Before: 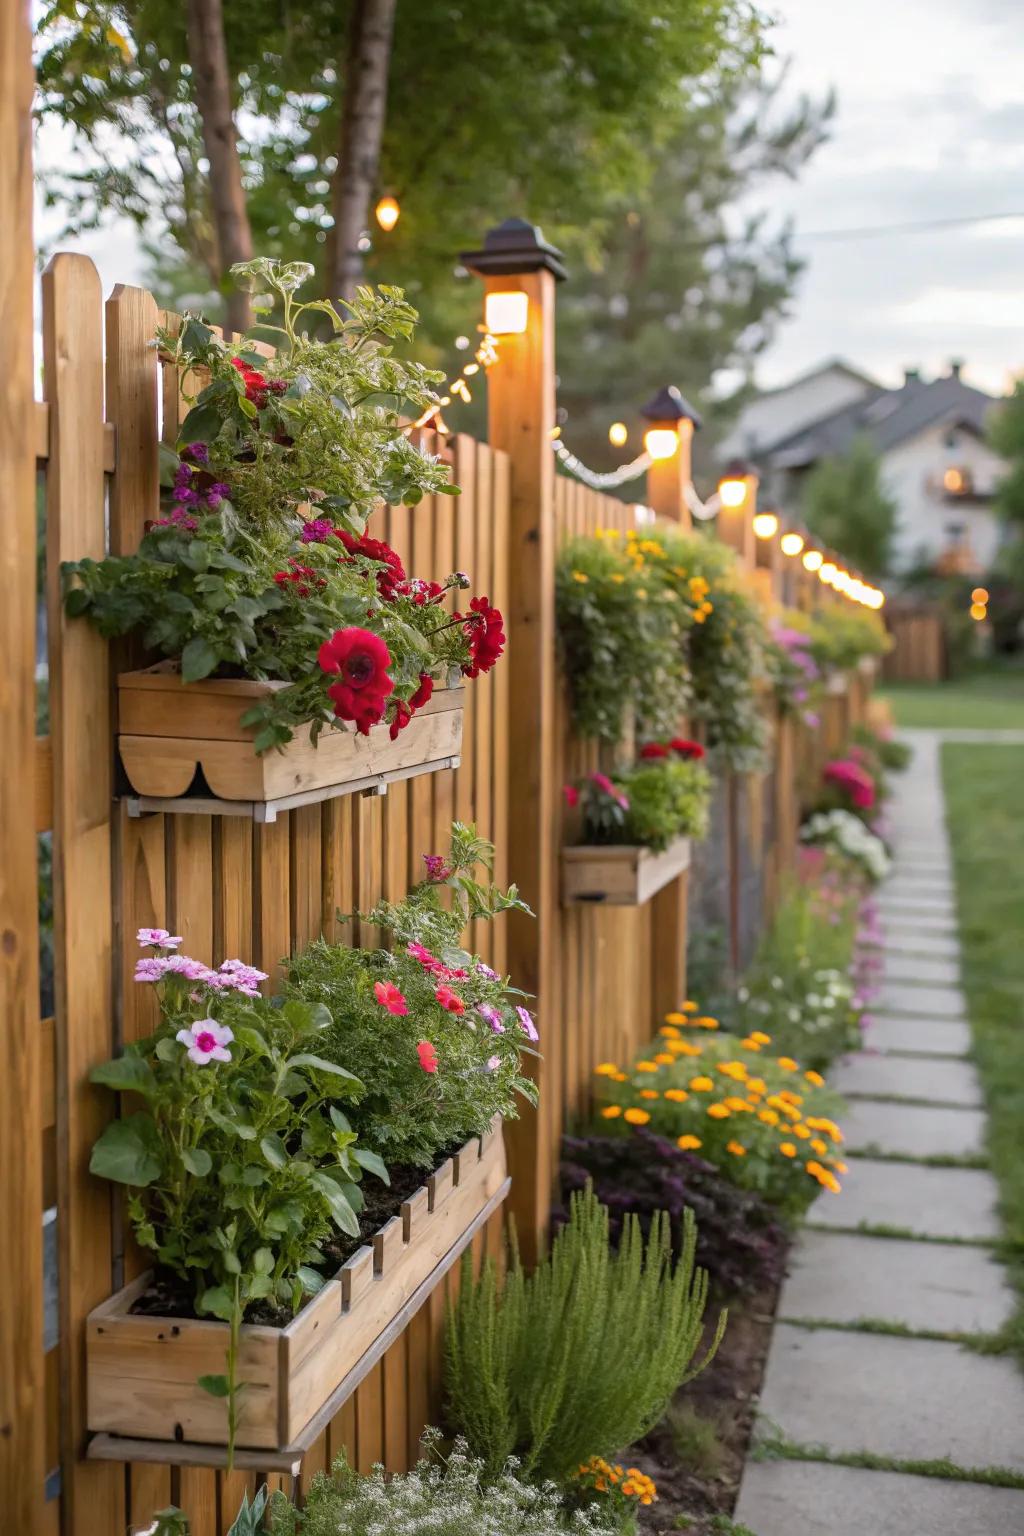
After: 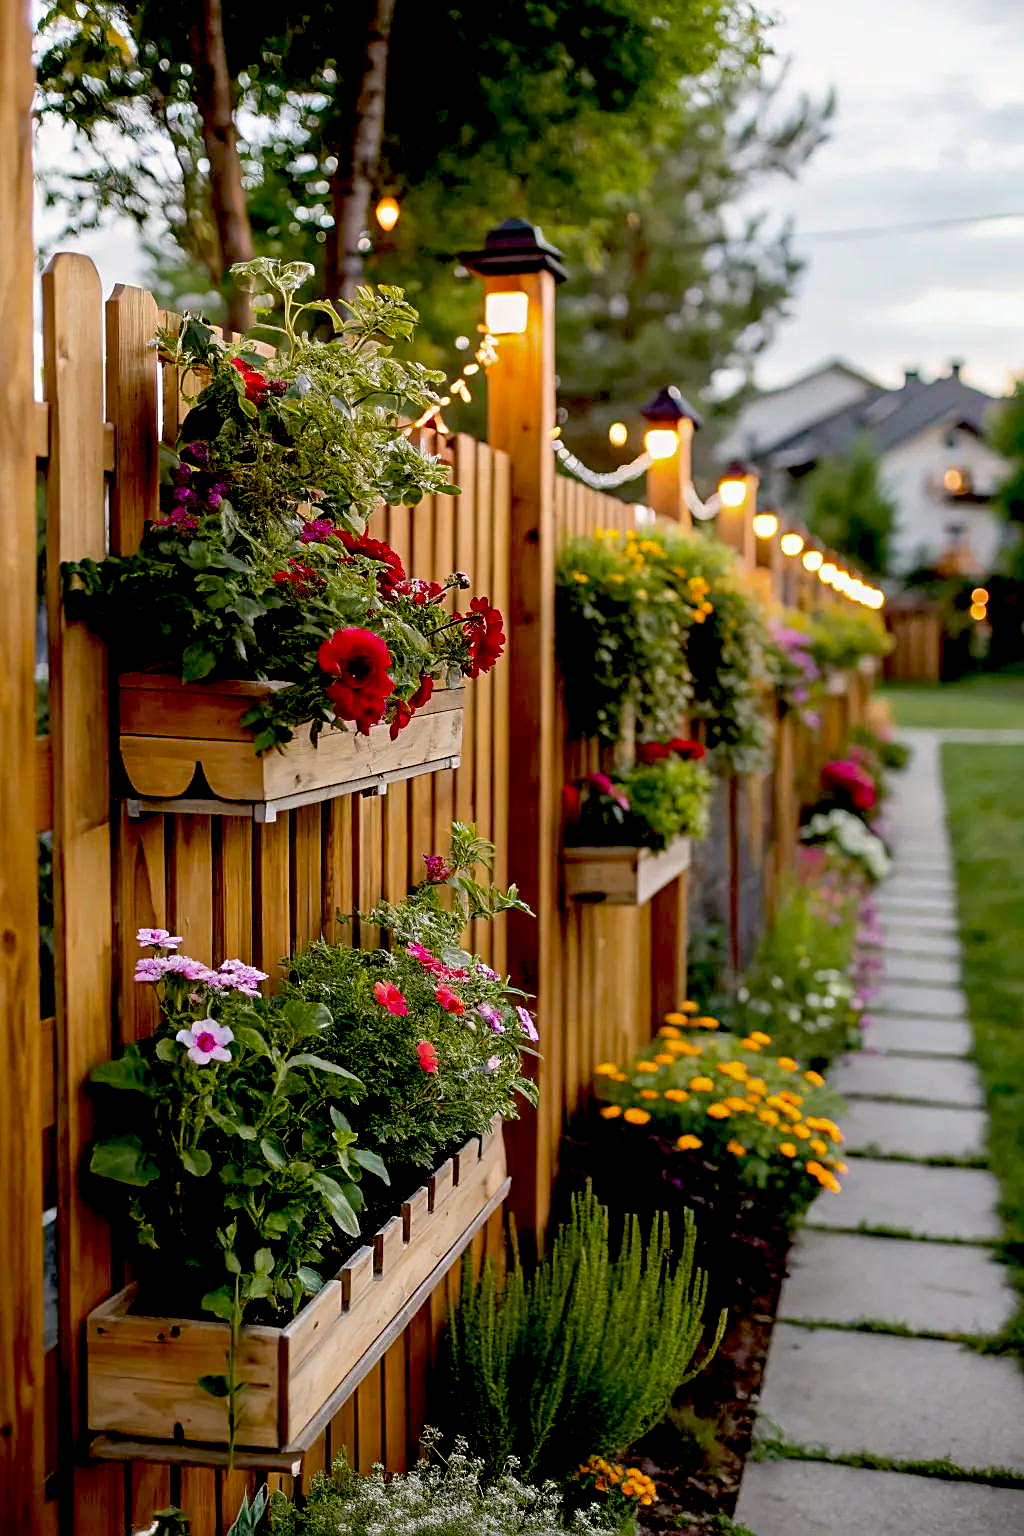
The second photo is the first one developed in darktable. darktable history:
exposure: black level correction 0.056, exposure -0.034 EV, compensate exposure bias true, compensate highlight preservation false
sharpen: on, module defaults
